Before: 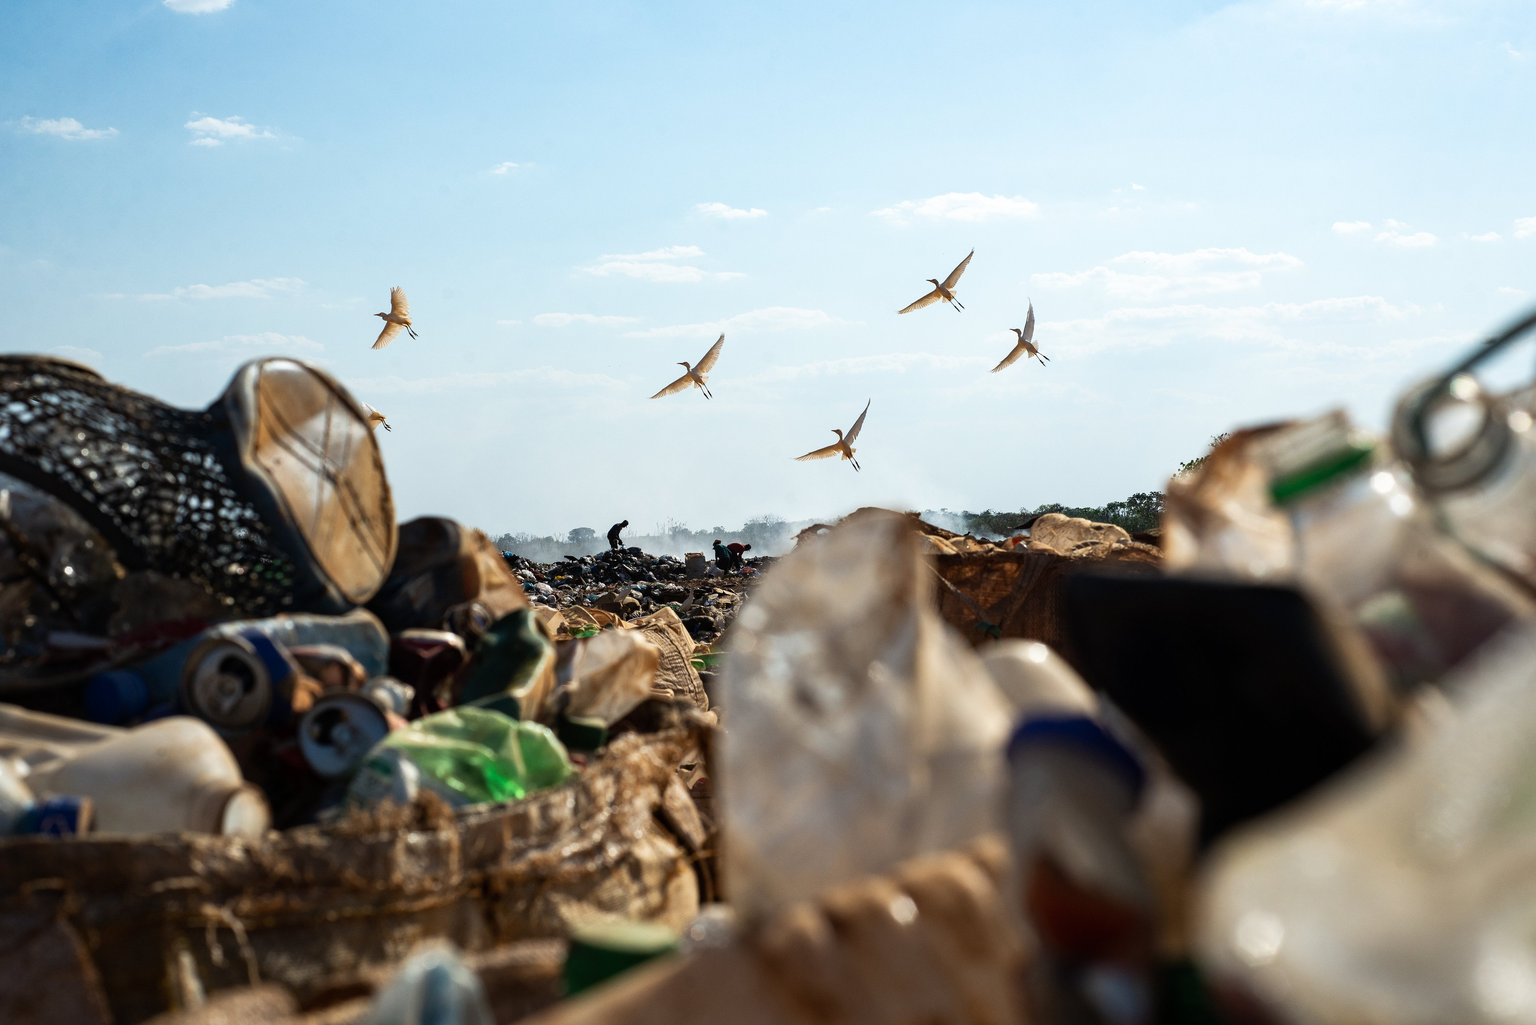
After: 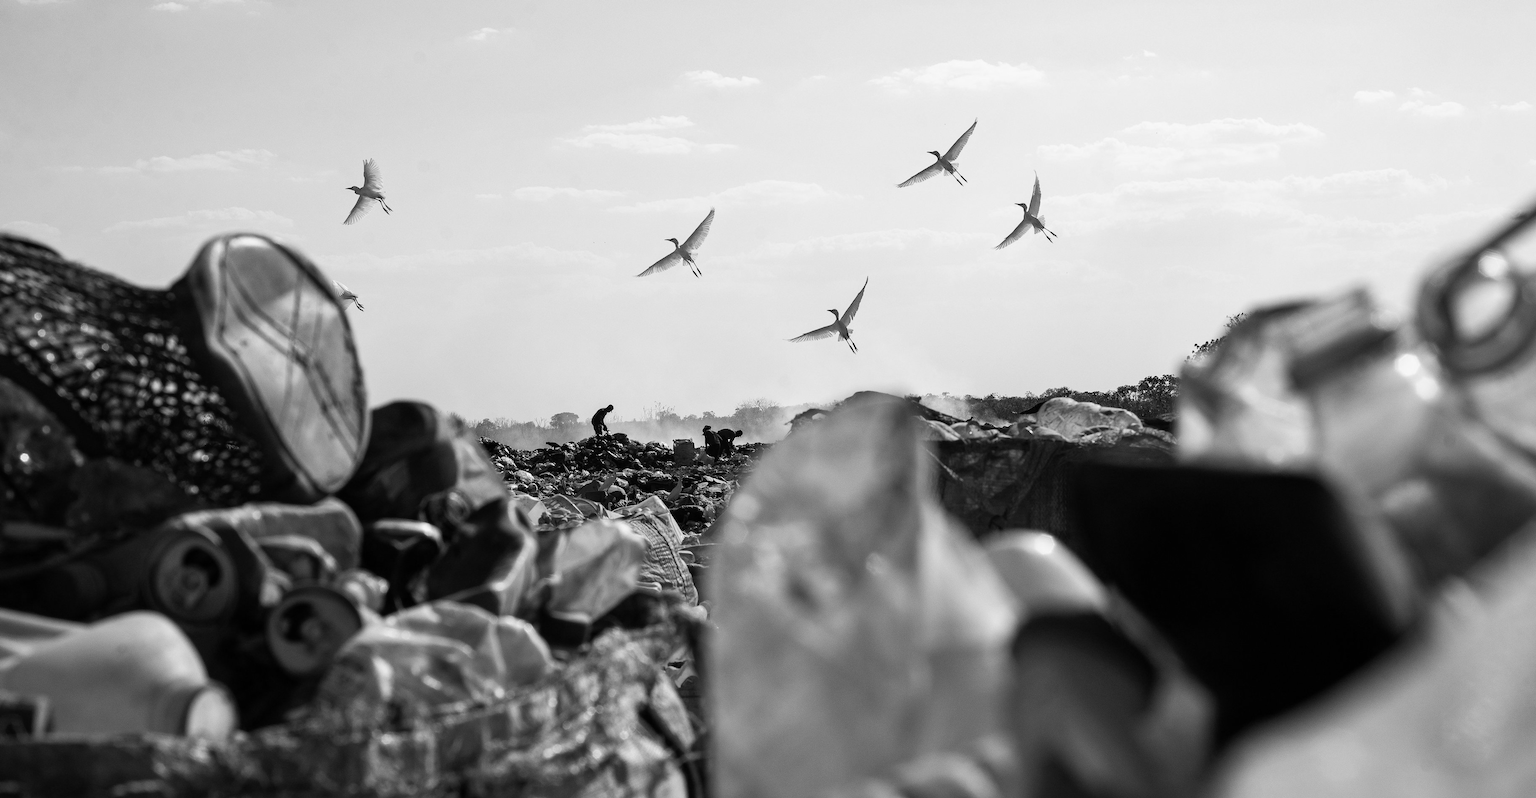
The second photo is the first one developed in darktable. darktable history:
monochrome: a 32, b 64, size 2.3
crop and rotate: left 2.991%, top 13.302%, right 1.981%, bottom 12.636%
